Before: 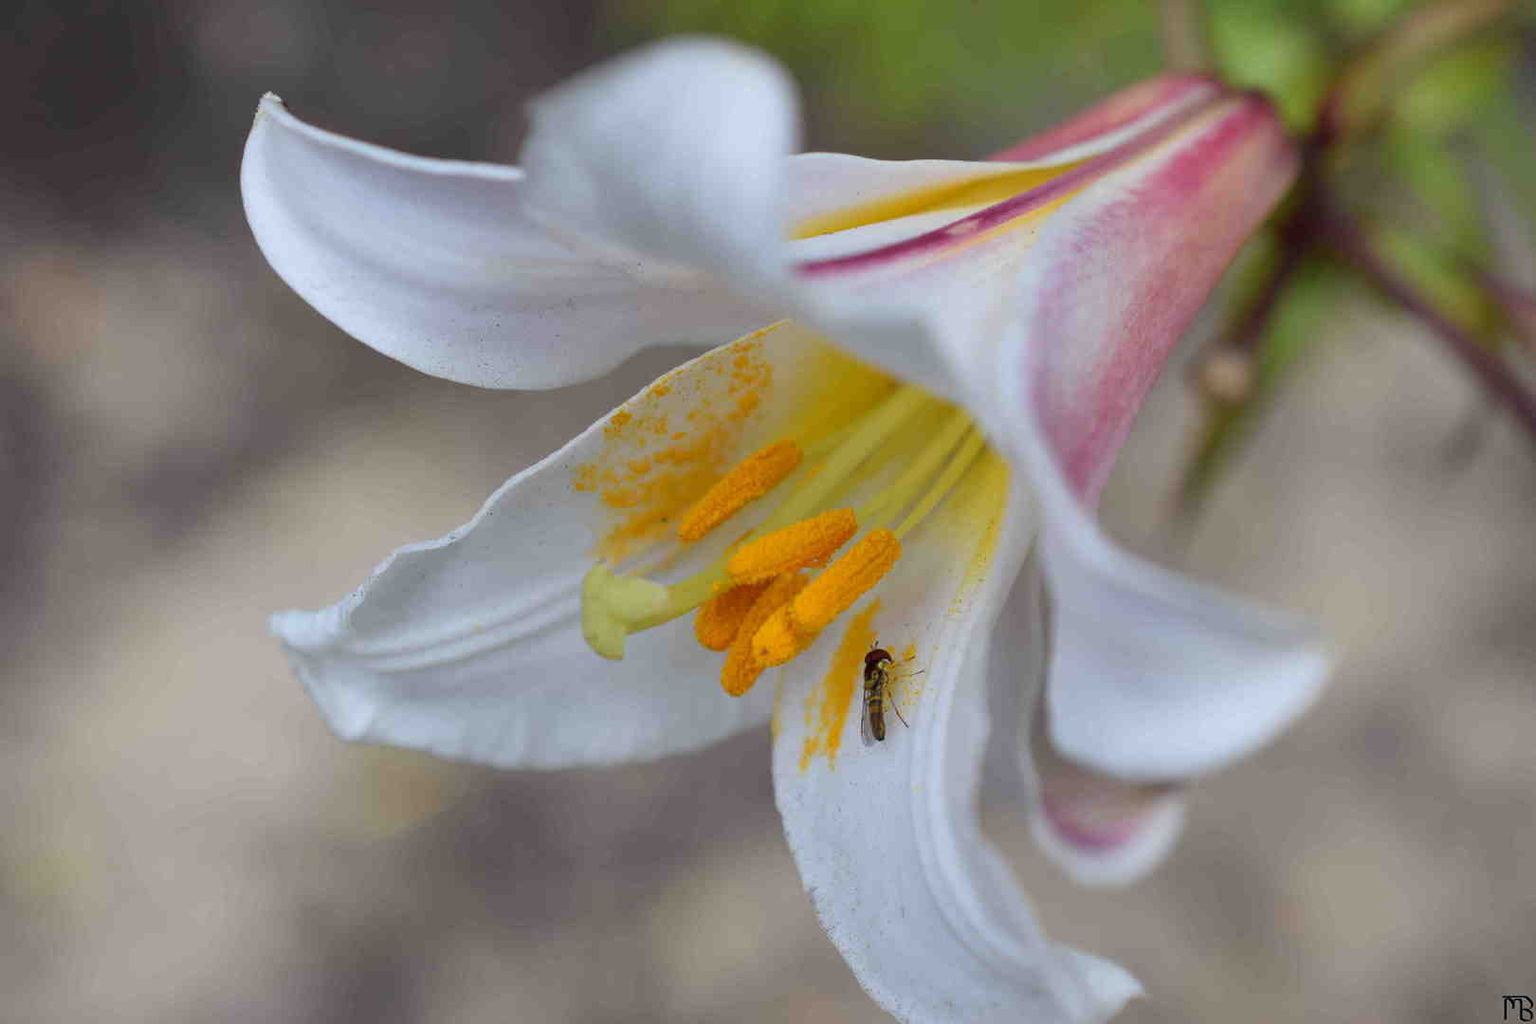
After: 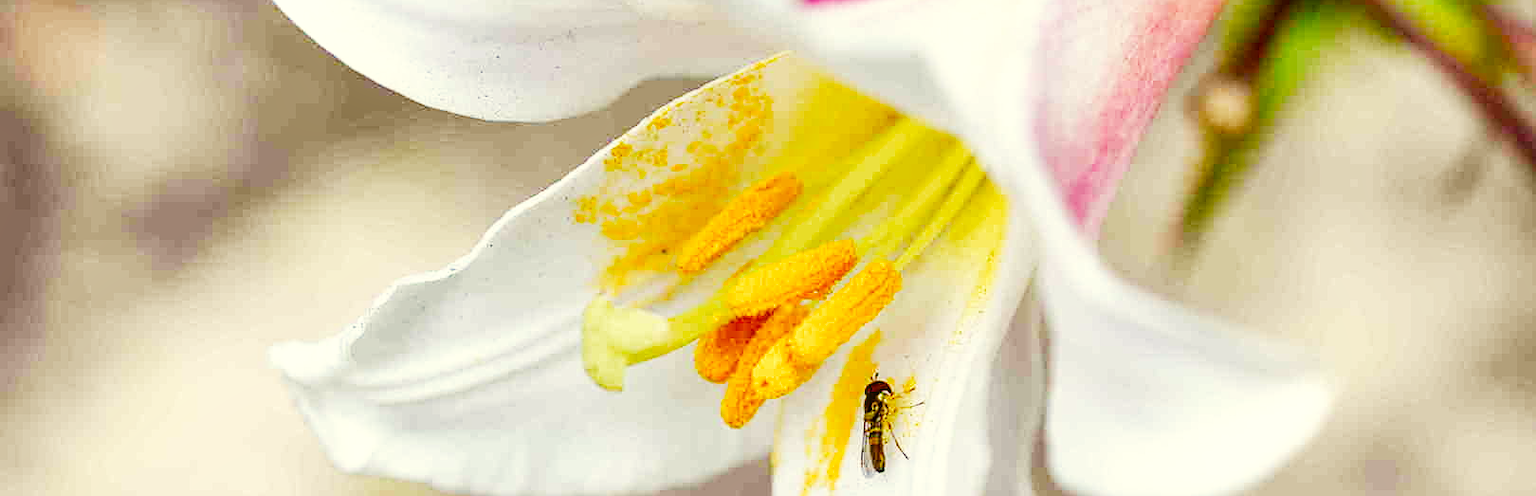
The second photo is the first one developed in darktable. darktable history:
exposure: compensate exposure bias true, compensate highlight preservation false
sharpen: on, module defaults
crop and rotate: top 26.264%, bottom 25.199%
contrast brightness saturation: contrast 0.05
color balance rgb: perceptual saturation grading › global saturation 20%, perceptual saturation grading › highlights -49.231%, perceptual saturation grading › shadows 24.559%, global vibrance 20%
local contrast: on, module defaults
base curve: curves: ch0 [(0, 0) (0.007, 0.004) (0.027, 0.03) (0.046, 0.07) (0.207, 0.54) (0.442, 0.872) (0.673, 0.972) (1, 1)], preserve colors none
color correction: highlights a* -1.43, highlights b* 10.36, shadows a* 0.352, shadows b* 19.62
